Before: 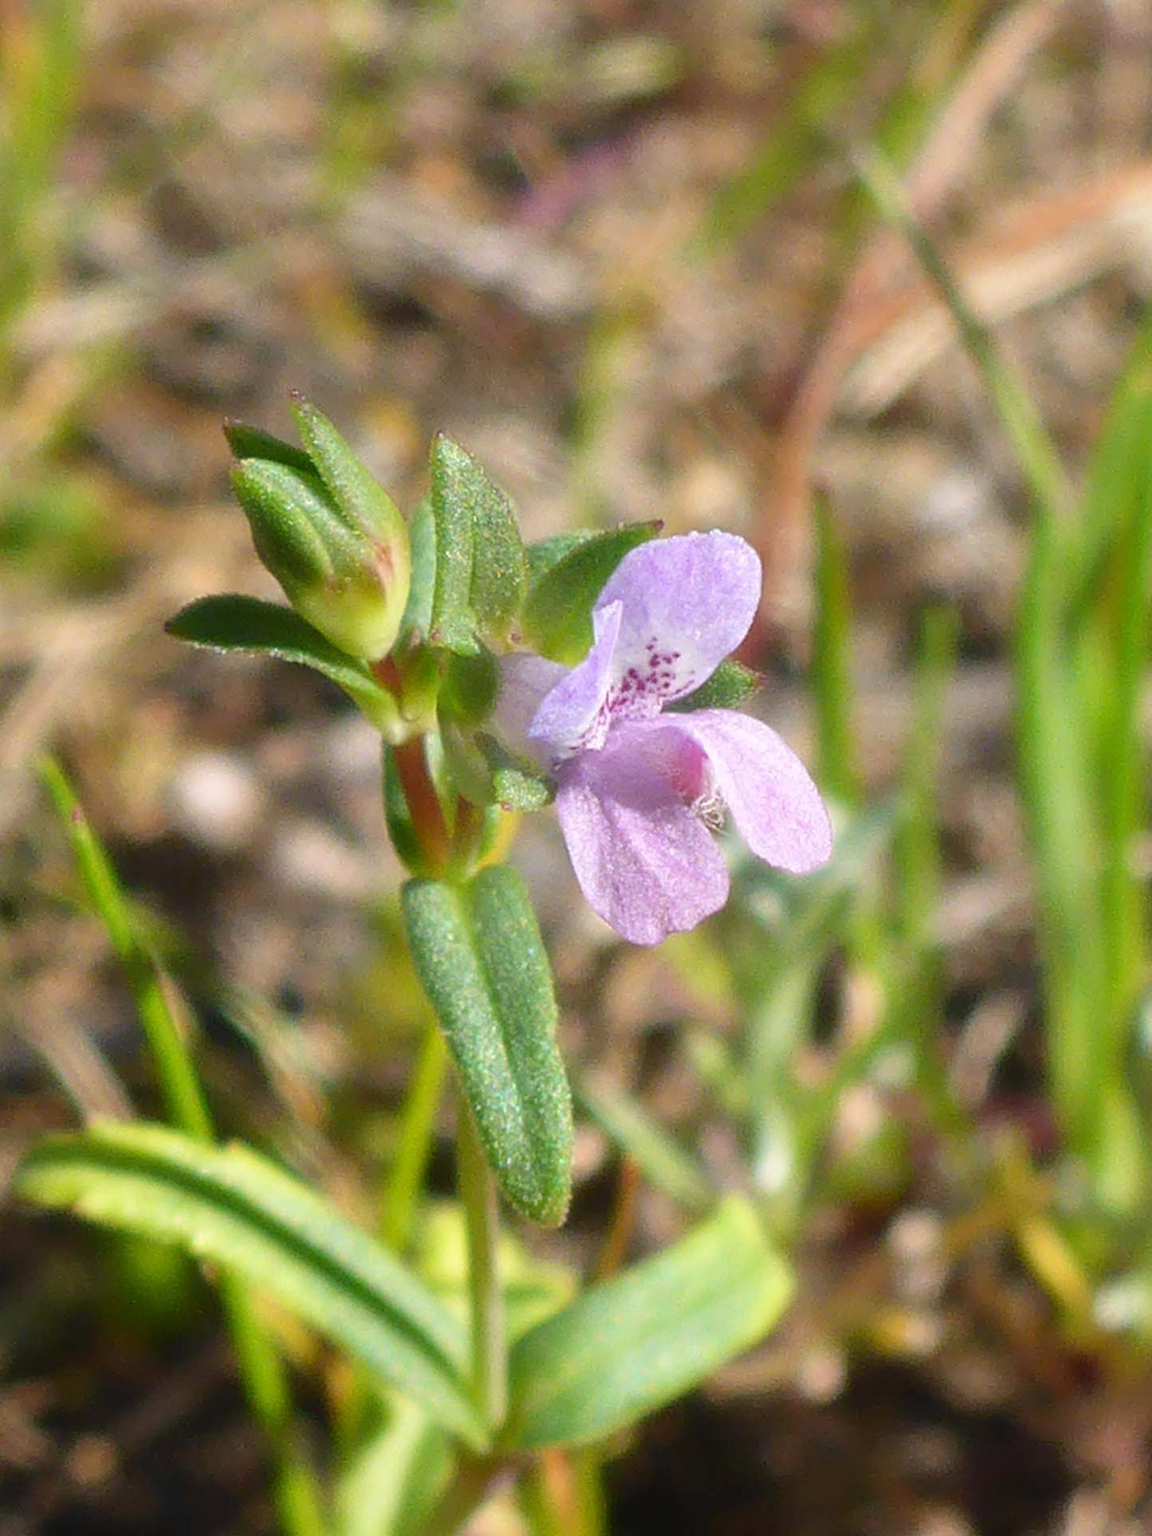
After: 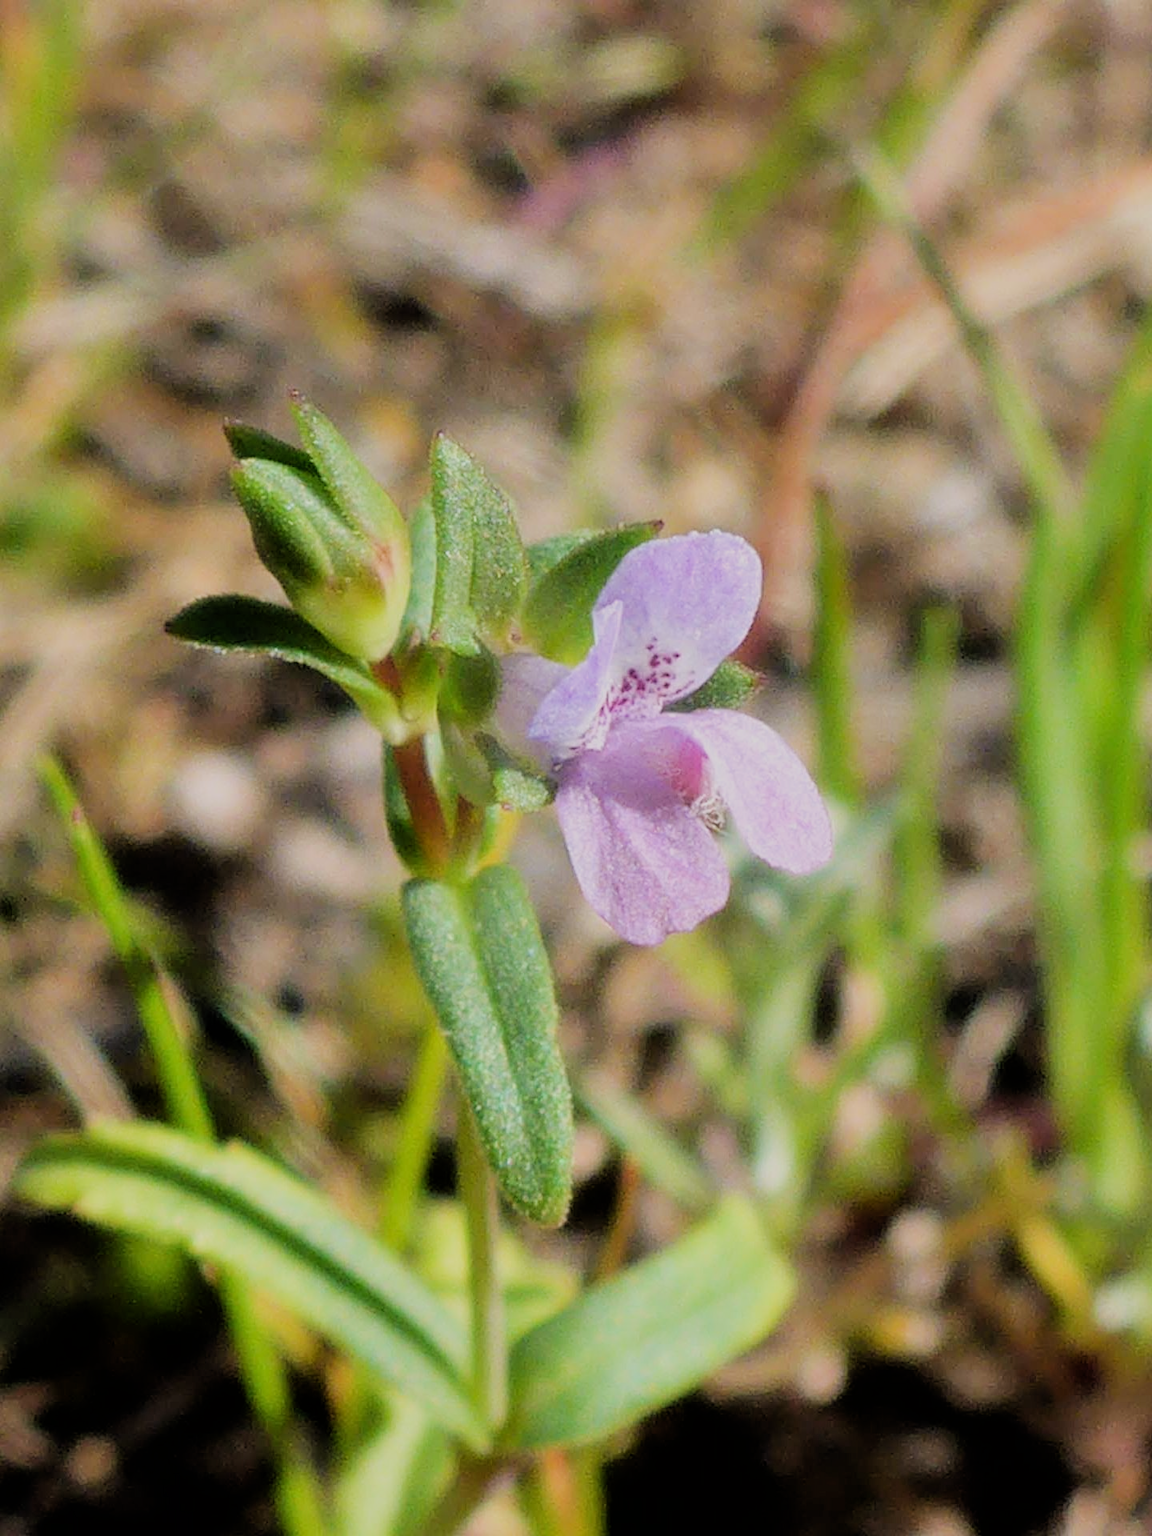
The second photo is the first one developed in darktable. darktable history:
white balance: red 1, blue 1
filmic rgb: black relative exposure -4.14 EV, white relative exposure 5.1 EV, hardness 2.11, contrast 1.165
